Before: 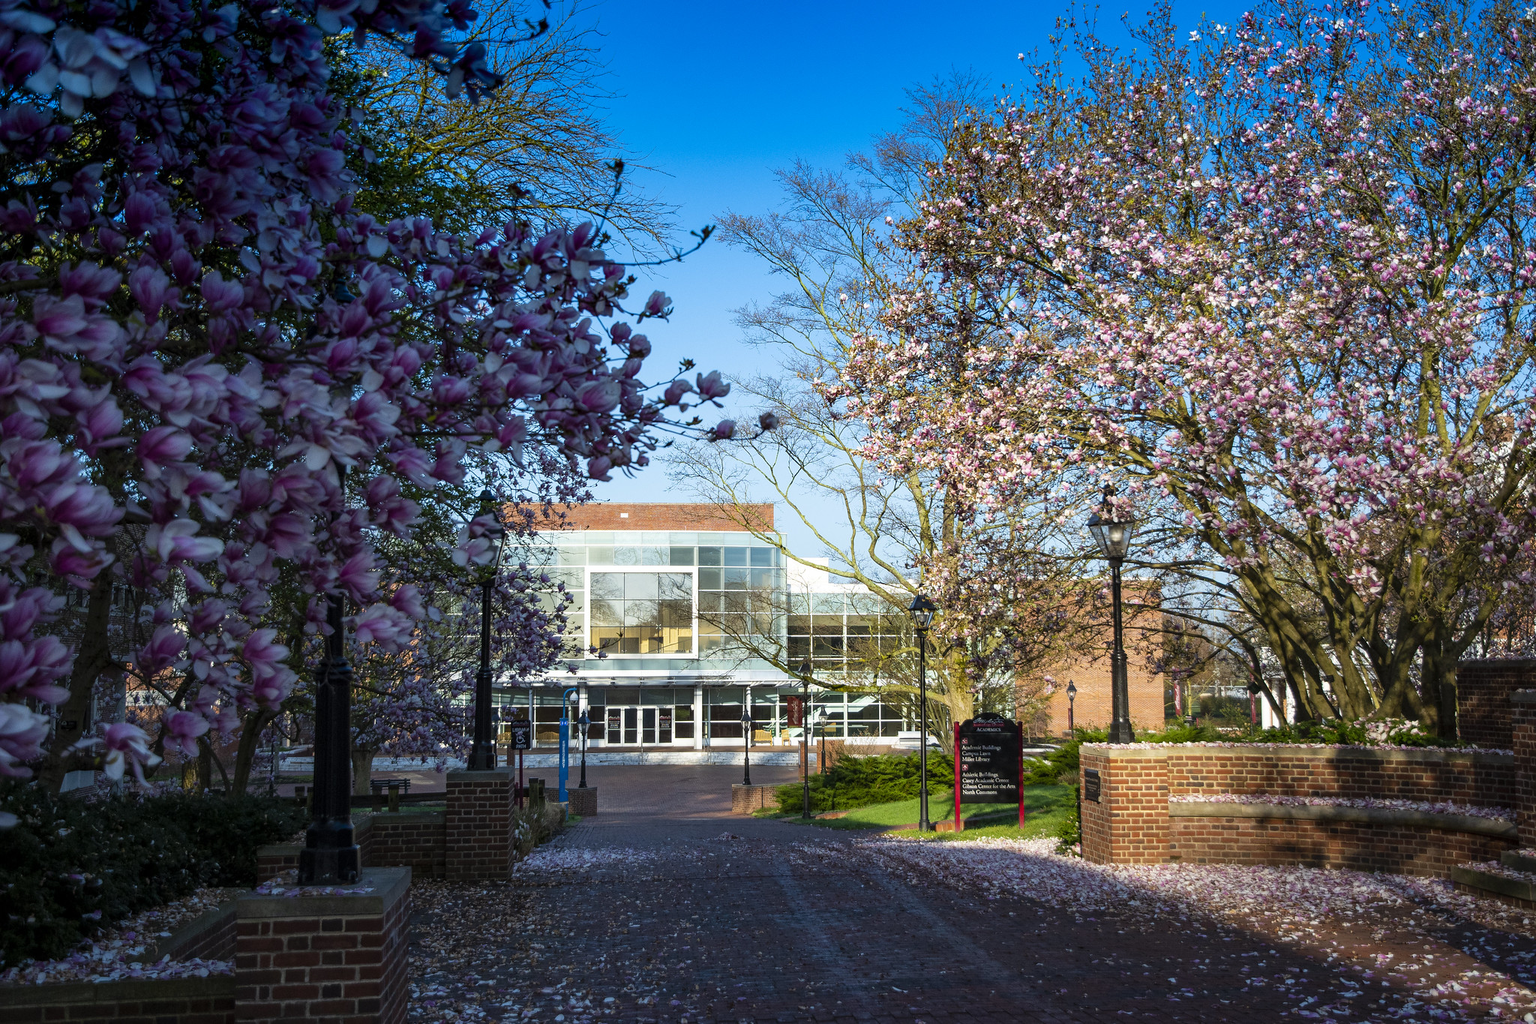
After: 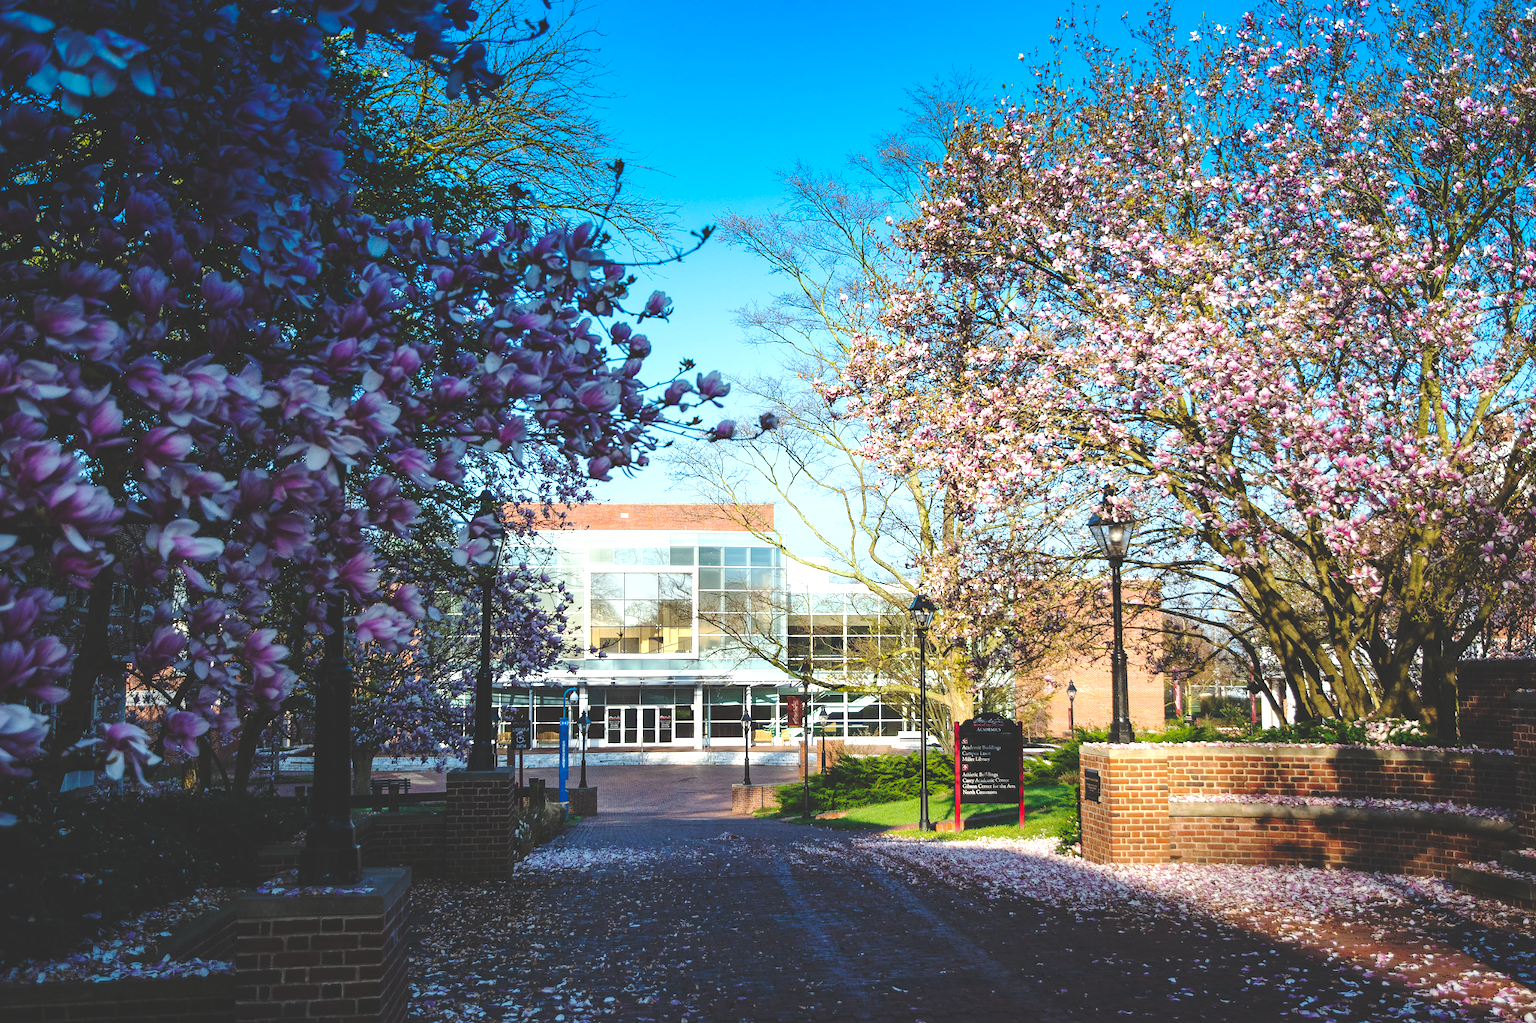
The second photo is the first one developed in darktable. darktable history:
tone equalizer: -8 EV -0.436 EV, -7 EV -0.404 EV, -6 EV -0.339 EV, -5 EV -0.183 EV, -3 EV 0.244 EV, -2 EV 0.323 EV, -1 EV 0.388 EV, +0 EV 0.389 EV
base curve: curves: ch0 [(0, 0.024) (0.055, 0.065) (0.121, 0.166) (0.236, 0.319) (0.693, 0.726) (1, 1)], preserve colors none
exposure: exposure 0.161 EV, compensate highlight preservation false
